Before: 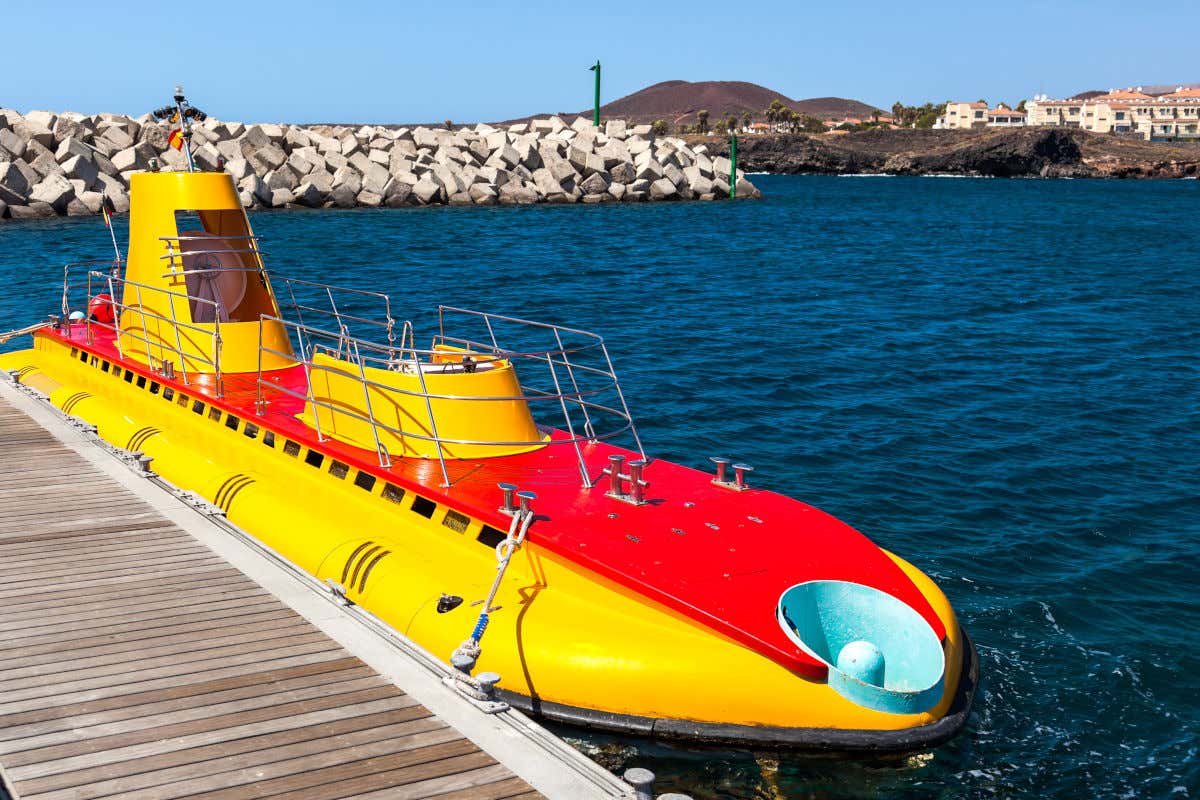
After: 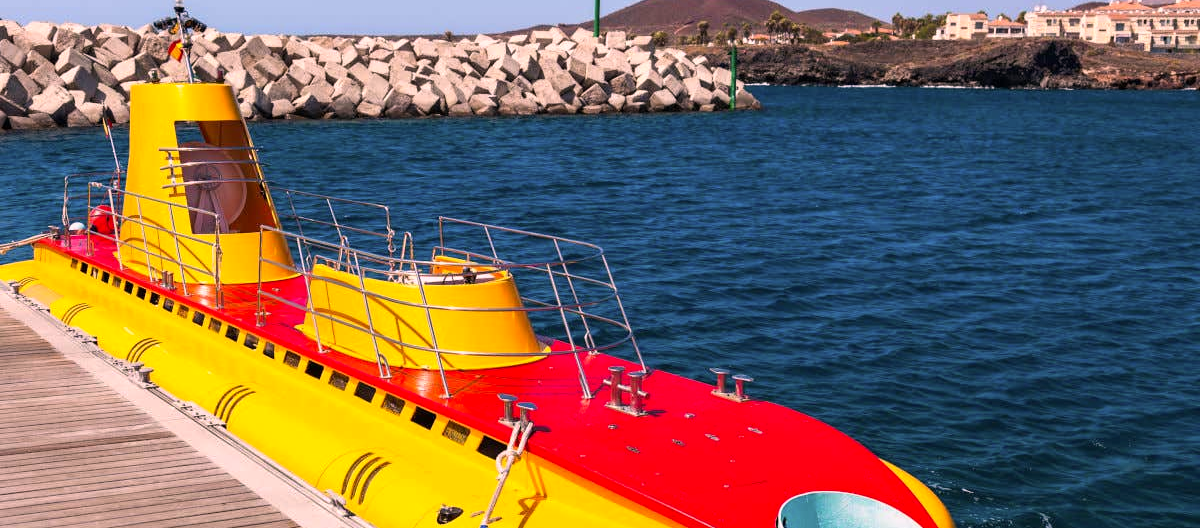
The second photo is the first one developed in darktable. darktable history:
crop: top 11.164%, bottom 21.7%
color correction: highlights a* 14.66, highlights b* 4.82
